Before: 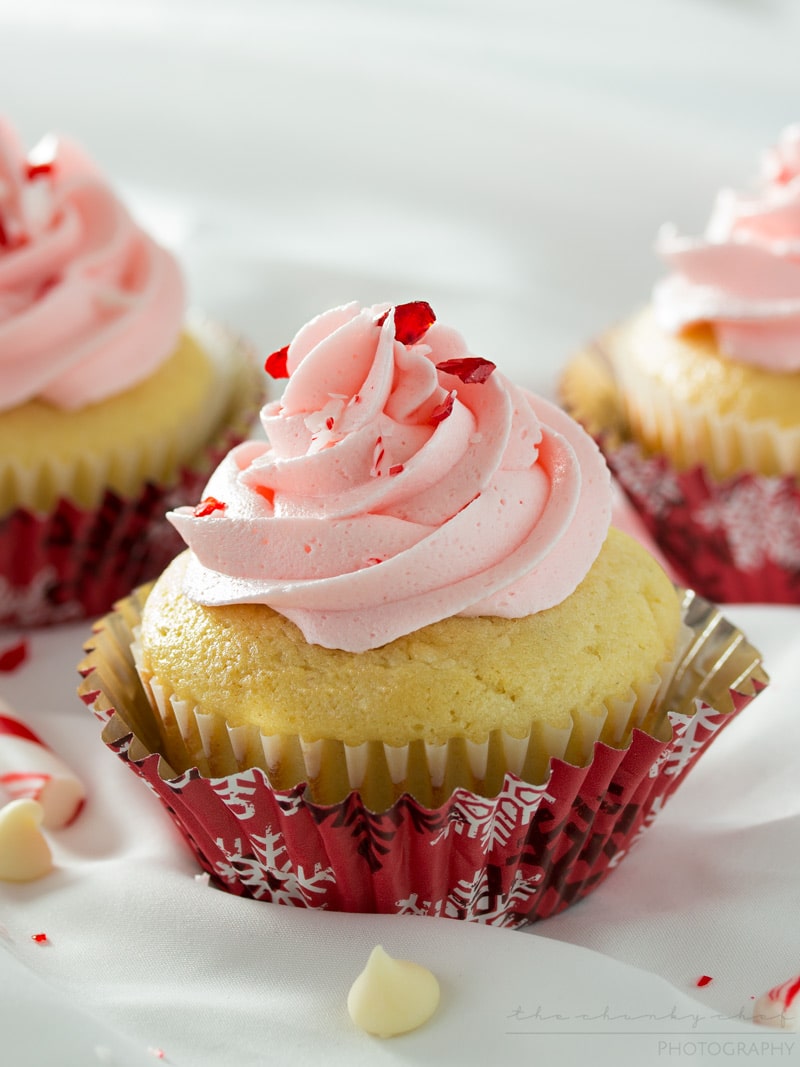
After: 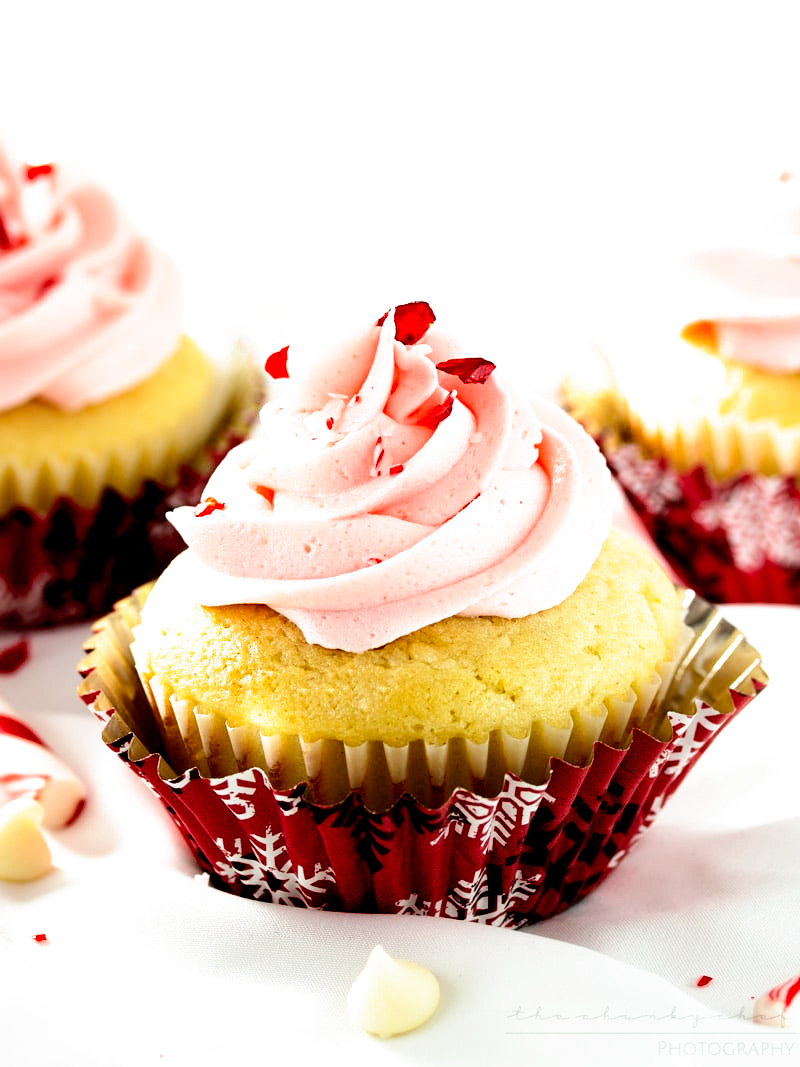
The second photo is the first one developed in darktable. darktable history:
color balance rgb: saturation formula JzAzBz (2021)
tone equalizer: -8 EV -0.75 EV, -7 EV -0.7 EV, -6 EV -0.6 EV, -5 EV -0.4 EV, -3 EV 0.4 EV, -2 EV 0.6 EV, -1 EV 0.7 EV, +0 EV 0.75 EV, edges refinement/feathering 500, mask exposure compensation -1.57 EV, preserve details no
filmic rgb: black relative exposure -5.5 EV, white relative exposure 2.5 EV, threshold 3 EV, target black luminance 0%, hardness 4.51, latitude 67.35%, contrast 1.453, shadows ↔ highlights balance -3.52%, preserve chrominance no, color science v4 (2020), contrast in shadows soft, enable highlight reconstruction true
